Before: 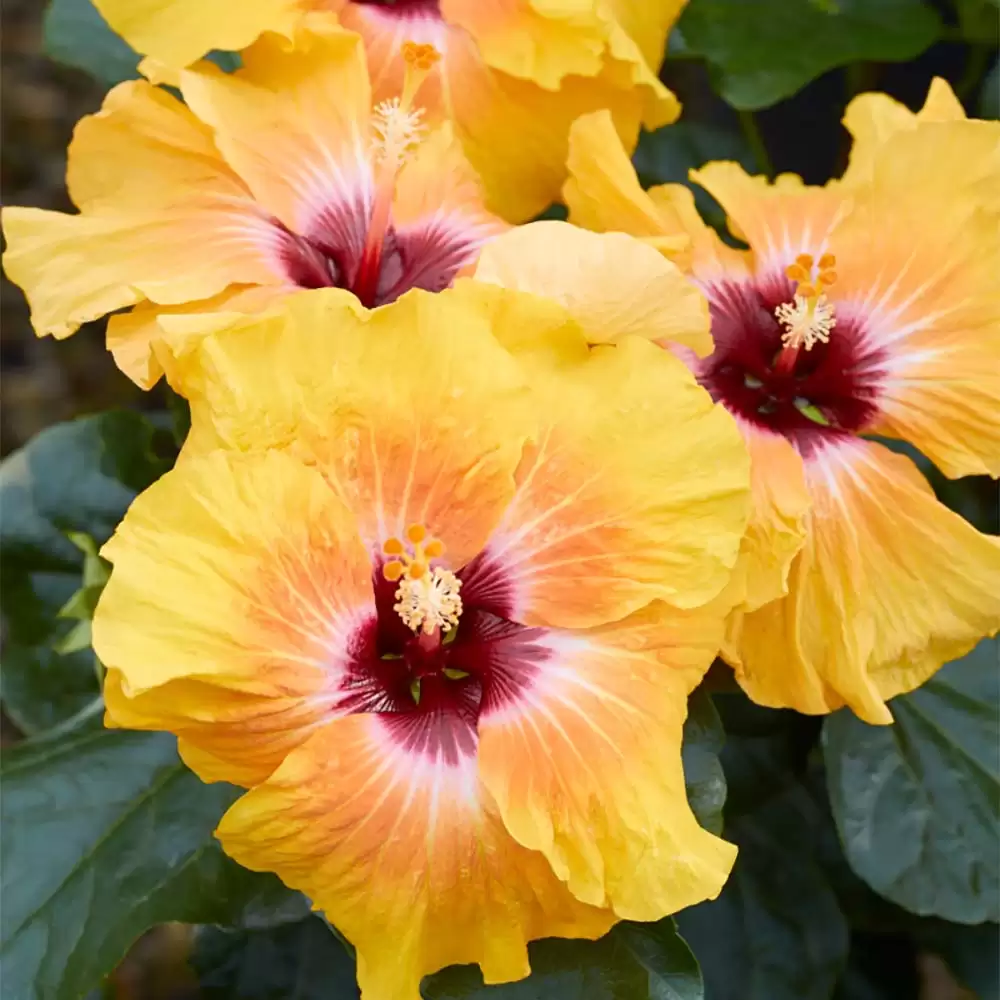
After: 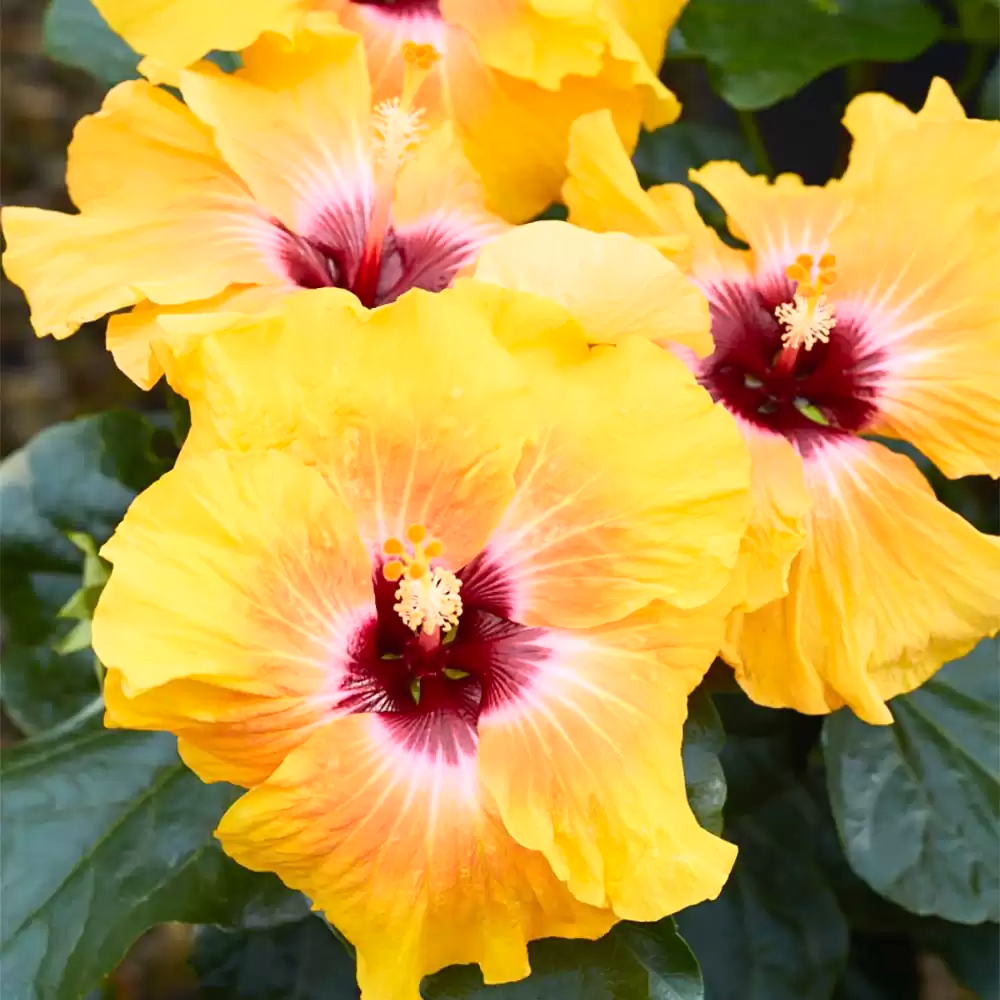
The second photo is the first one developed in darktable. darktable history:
contrast brightness saturation: contrast 0.2, brightness 0.15, saturation 0.14
color zones: mix -62.47%
